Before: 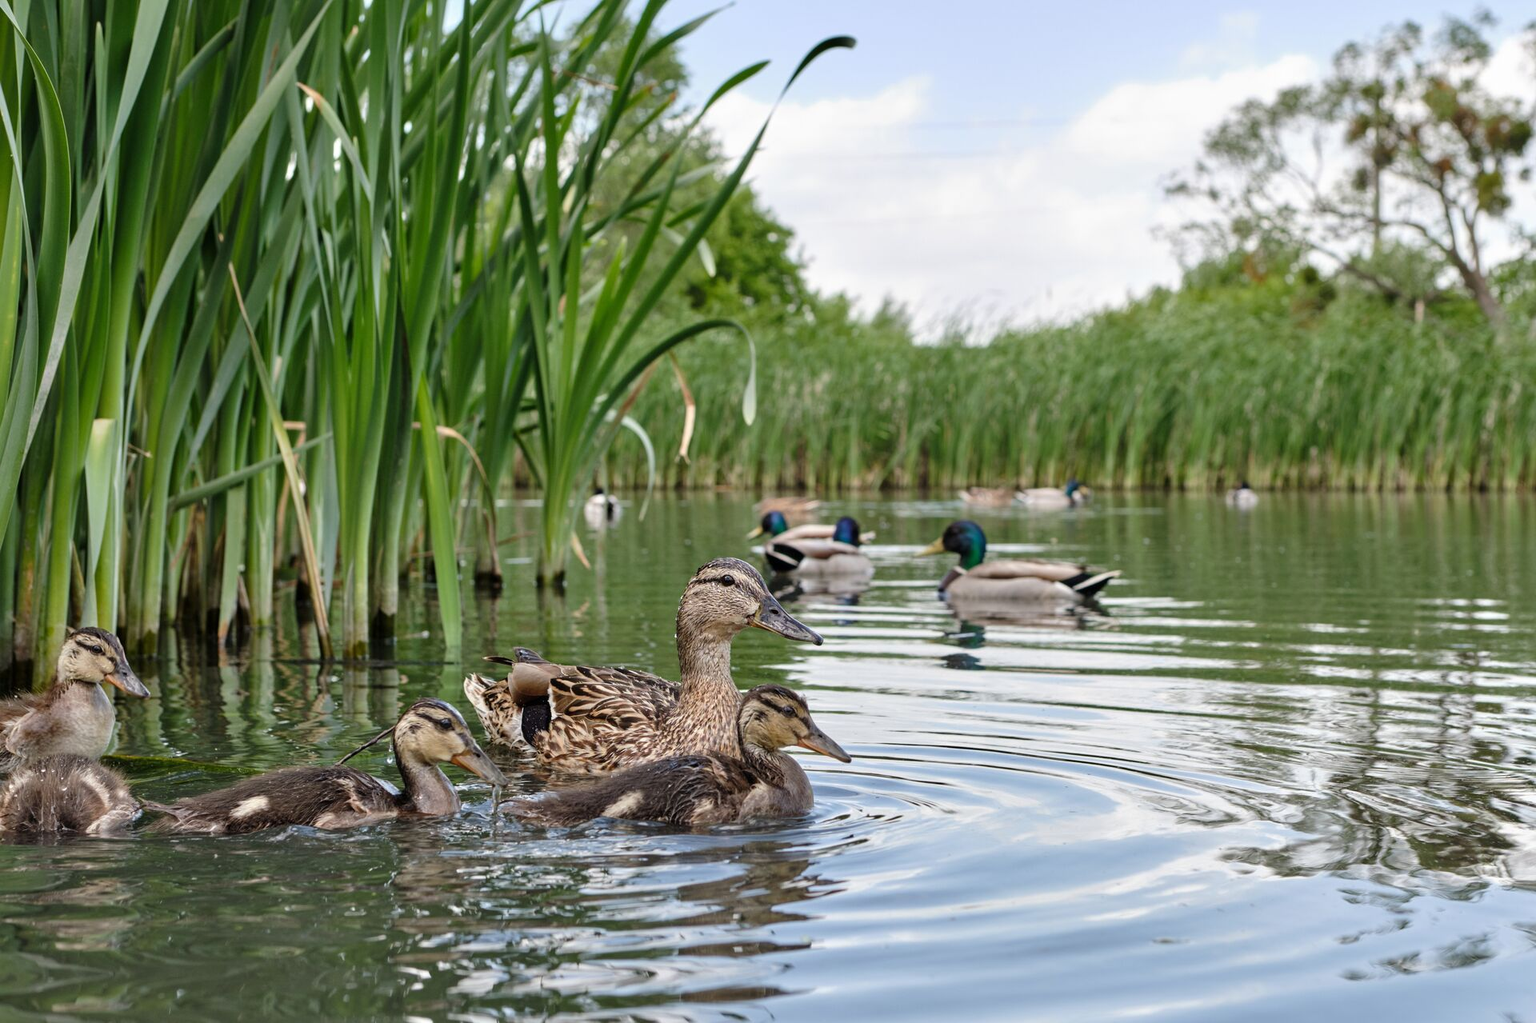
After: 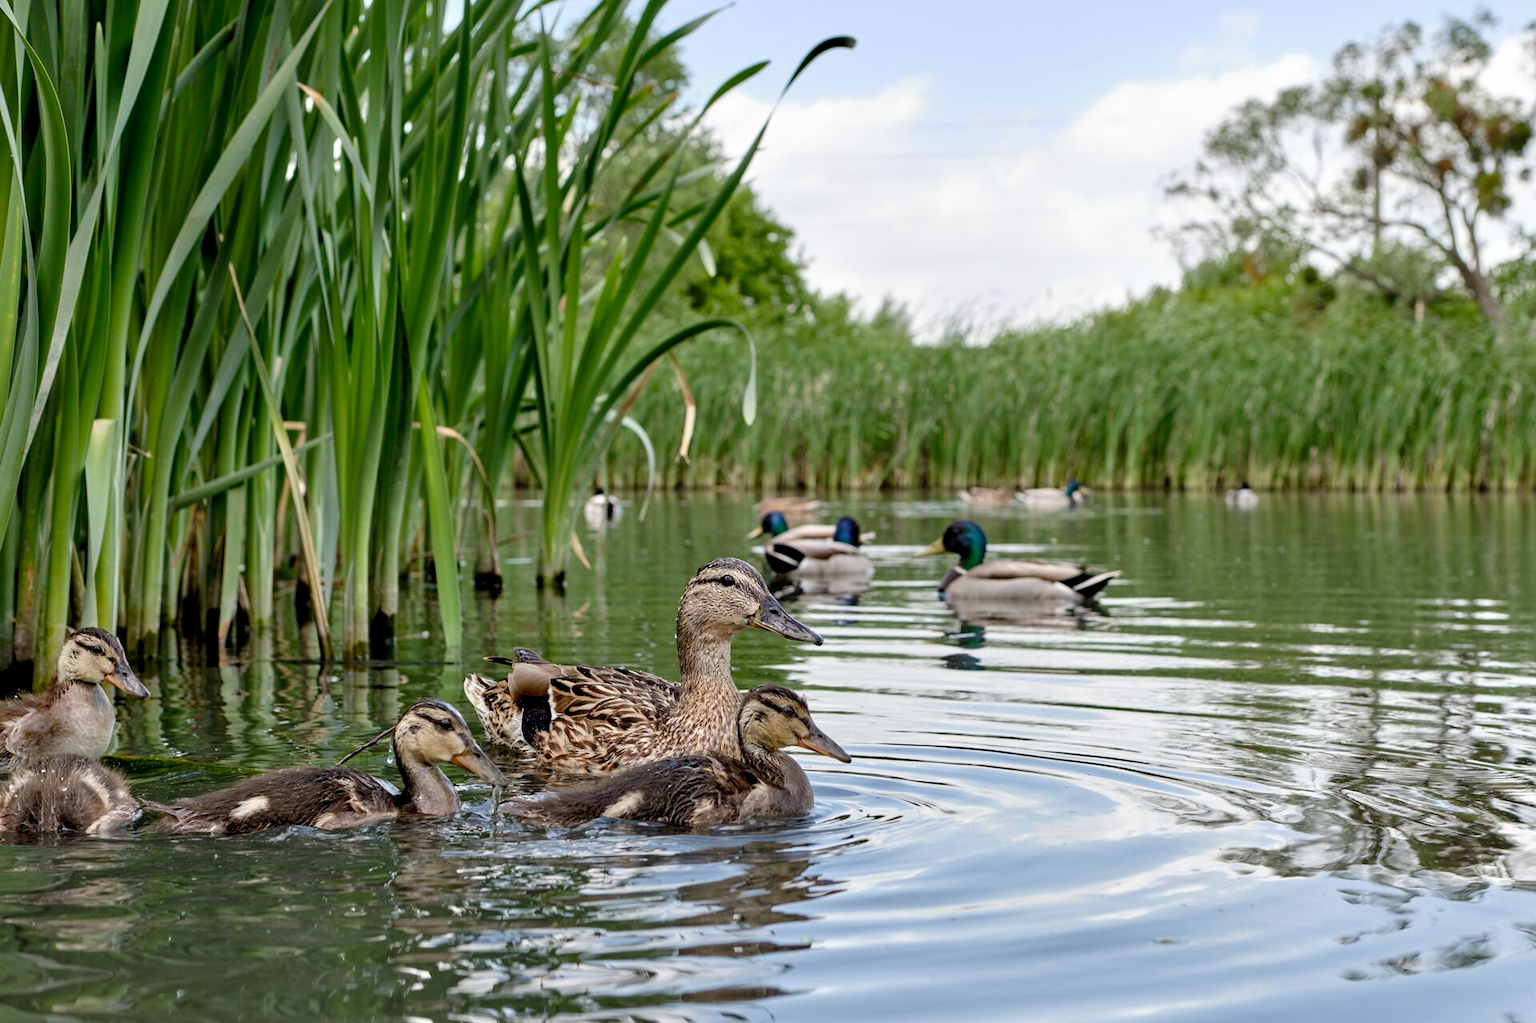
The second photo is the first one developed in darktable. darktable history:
color calibration: illuminant same as pipeline (D50), x 0.347, y 0.358, temperature 4978.48 K
exposure: black level correction 0.009, exposure 0.016 EV, compensate highlight preservation false
